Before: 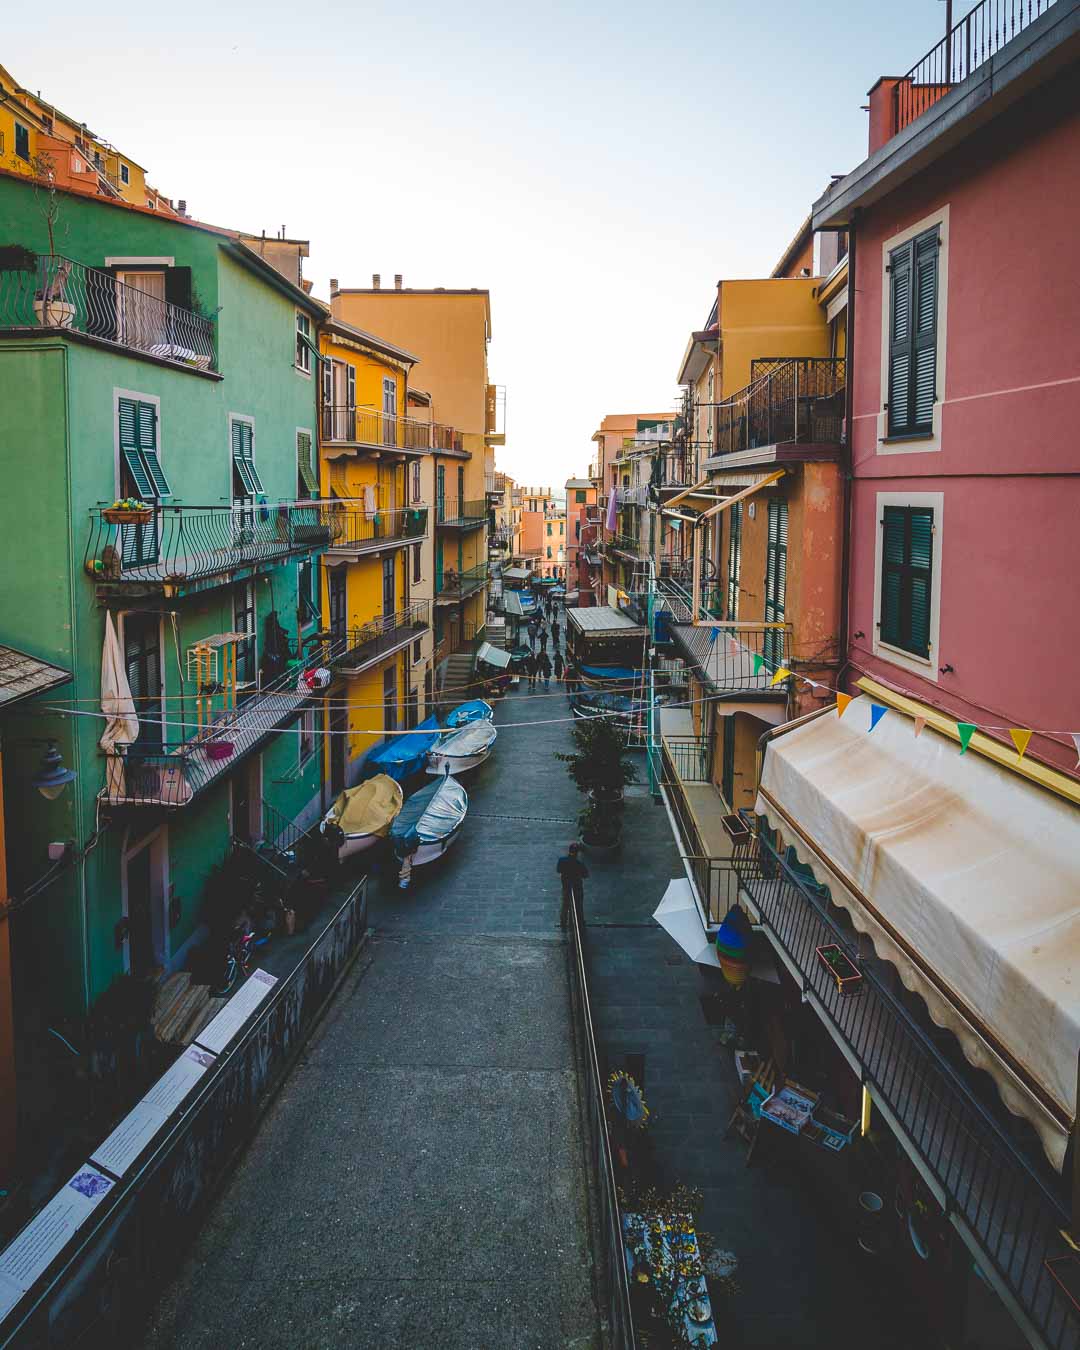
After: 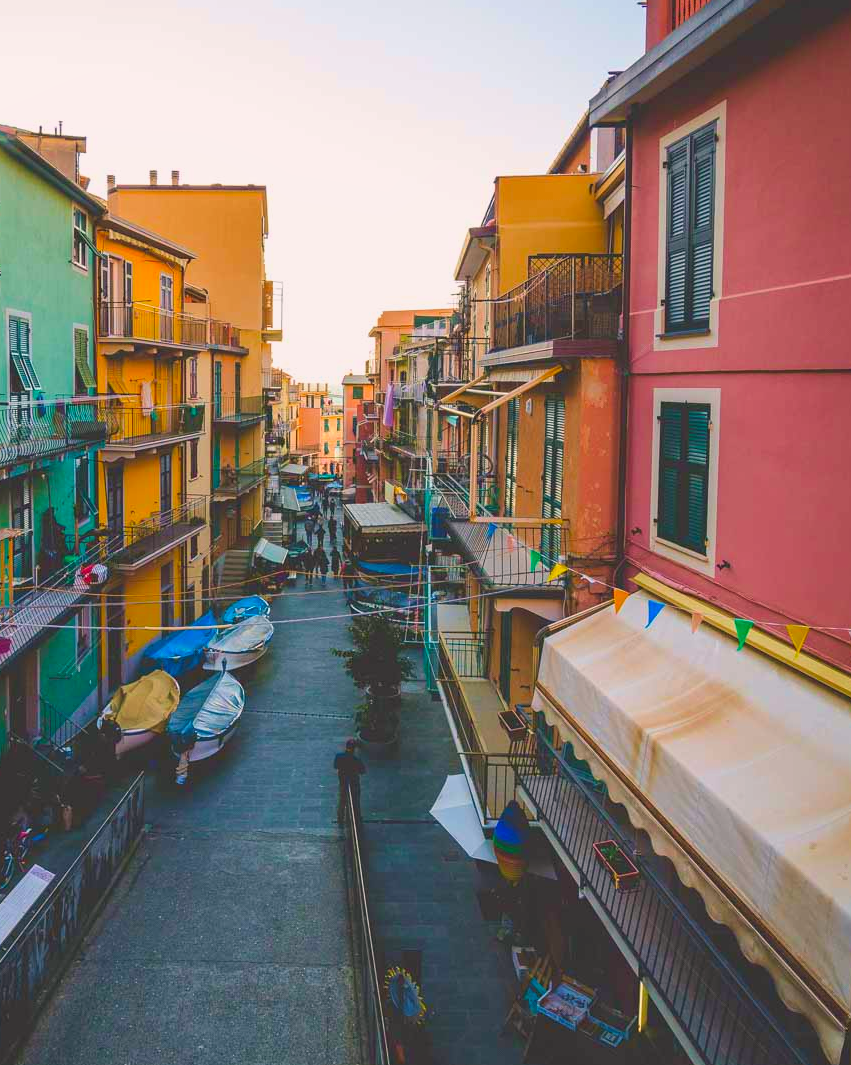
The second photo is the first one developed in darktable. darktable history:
color correction: highlights a* 3.25, highlights b* 1.79, saturation 1.19
crop and rotate: left 20.816%, top 7.776%, right 0.338%, bottom 13.285%
local contrast: mode bilateral grid, contrast 100, coarseness 100, detail 94%, midtone range 0.2
velvia: on, module defaults
contrast brightness saturation: contrast -0.093, brightness 0.043, saturation 0.077
